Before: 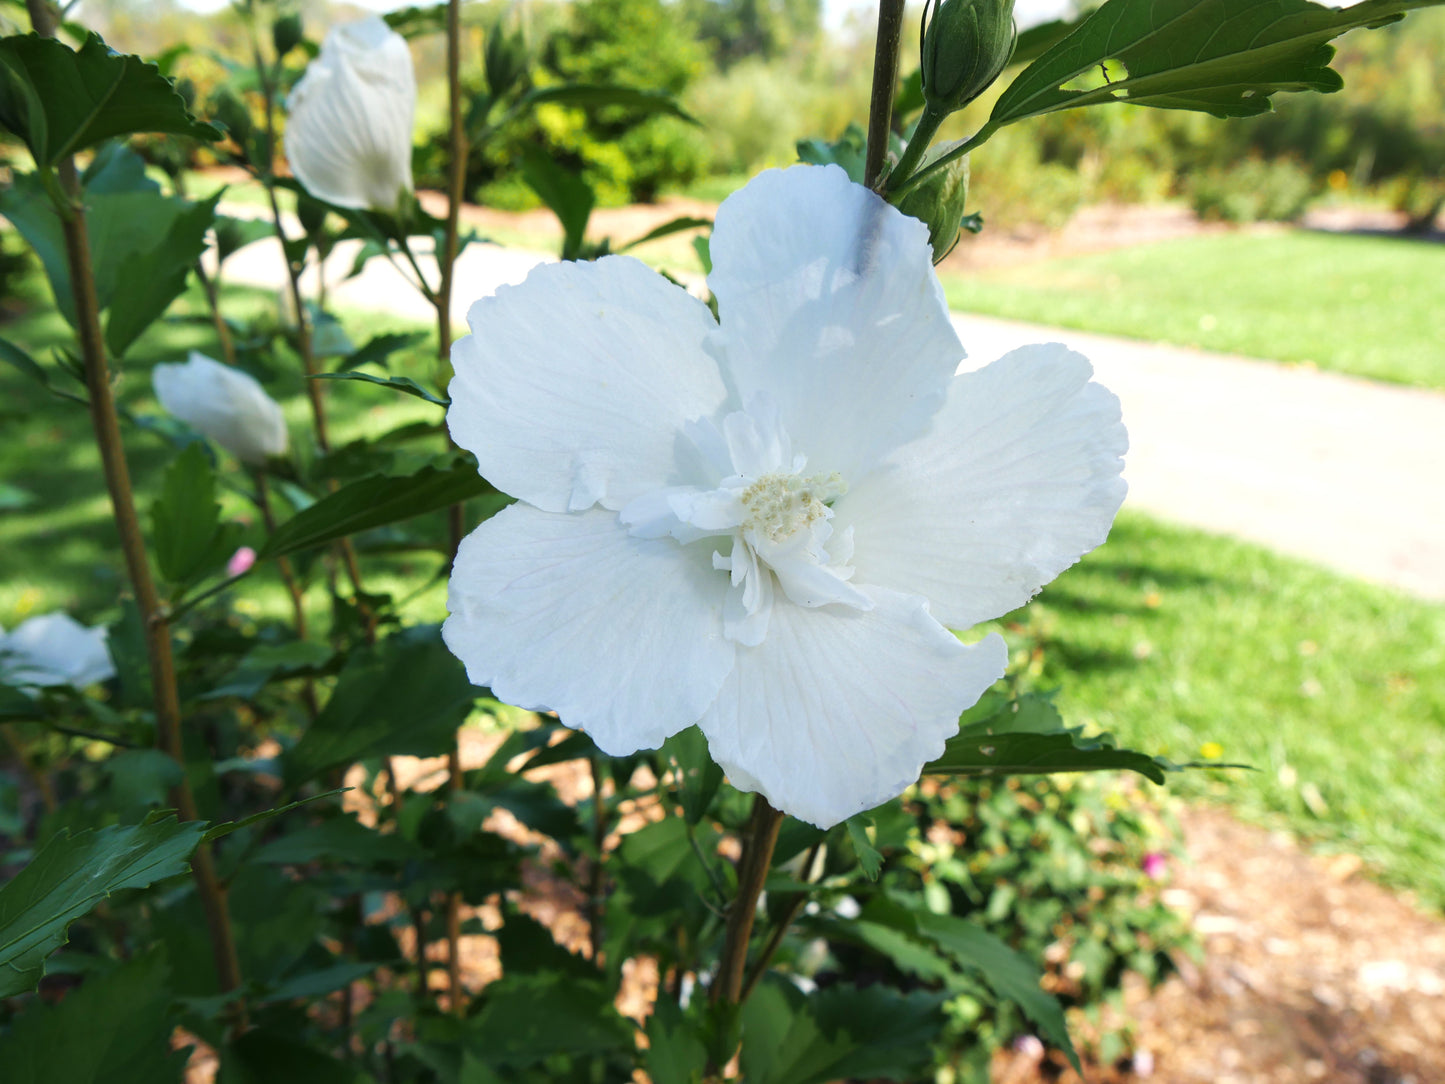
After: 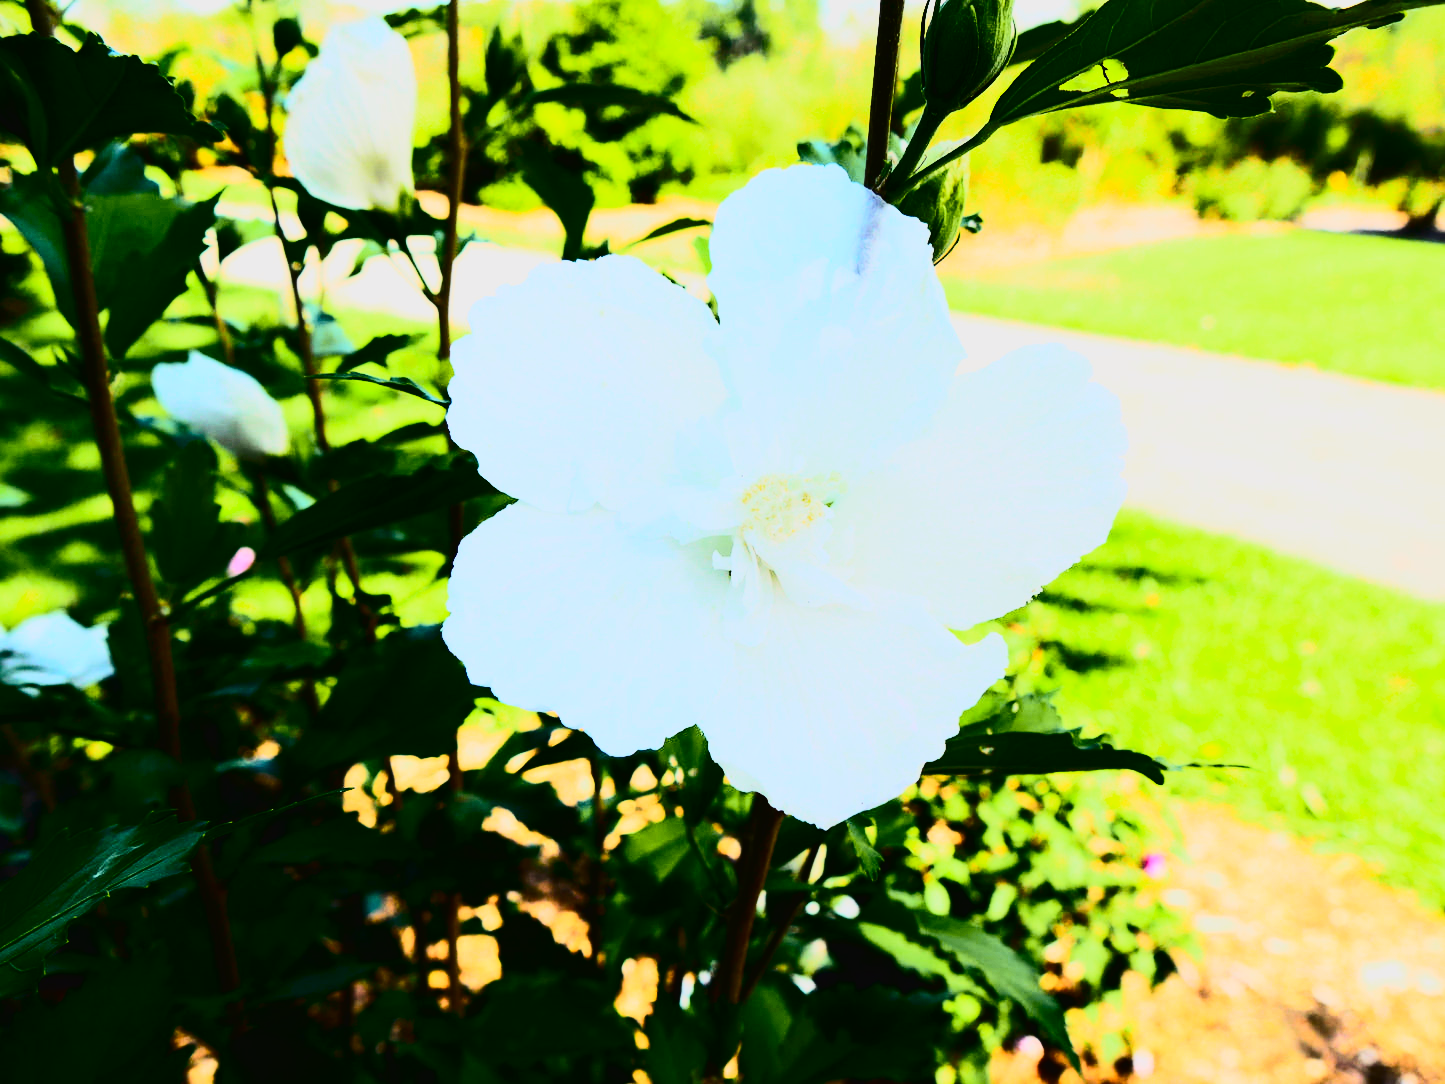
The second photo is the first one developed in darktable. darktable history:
rgb curve: curves: ch0 [(0, 0) (0.21, 0.15) (0.24, 0.21) (0.5, 0.75) (0.75, 0.96) (0.89, 0.99) (1, 1)]; ch1 [(0, 0.02) (0.21, 0.13) (0.25, 0.2) (0.5, 0.67) (0.75, 0.9) (0.89, 0.97) (1, 1)]; ch2 [(0, 0.02) (0.21, 0.13) (0.25, 0.2) (0.5, 0.67) (0.75, 0.9) (0.89, 0.97) (1, 1)], compensate middle gray true
tone curve: curves: ch0 [(0, 0.021) (0.104, 0.093) (0.236, 0.234) (0.456, 0.566) (0.647, 0.78) (0.864, 0.9) (1, 0.932)]; ch1 [(0, 0) (0.353, 0.344) (0.43, 0.401) (0.479, 0.476) (0.502, 0.504) (0.544, 0.534) (0.566, 0.566) (0.612, 0.621) (0.657, 0.679) (1, 1)]; ch2 [(0, 0) (0.34, 0.314) (0.434, 0.43) (0.5, 0.498) (0.528, 0.536) (0.56, 0.576) (0.595, 0.638) (0.644, 0.729) (1, 1)], color space Lab, independent channels, preserve colors none
contrast brightness saturation: brightness -0.52
